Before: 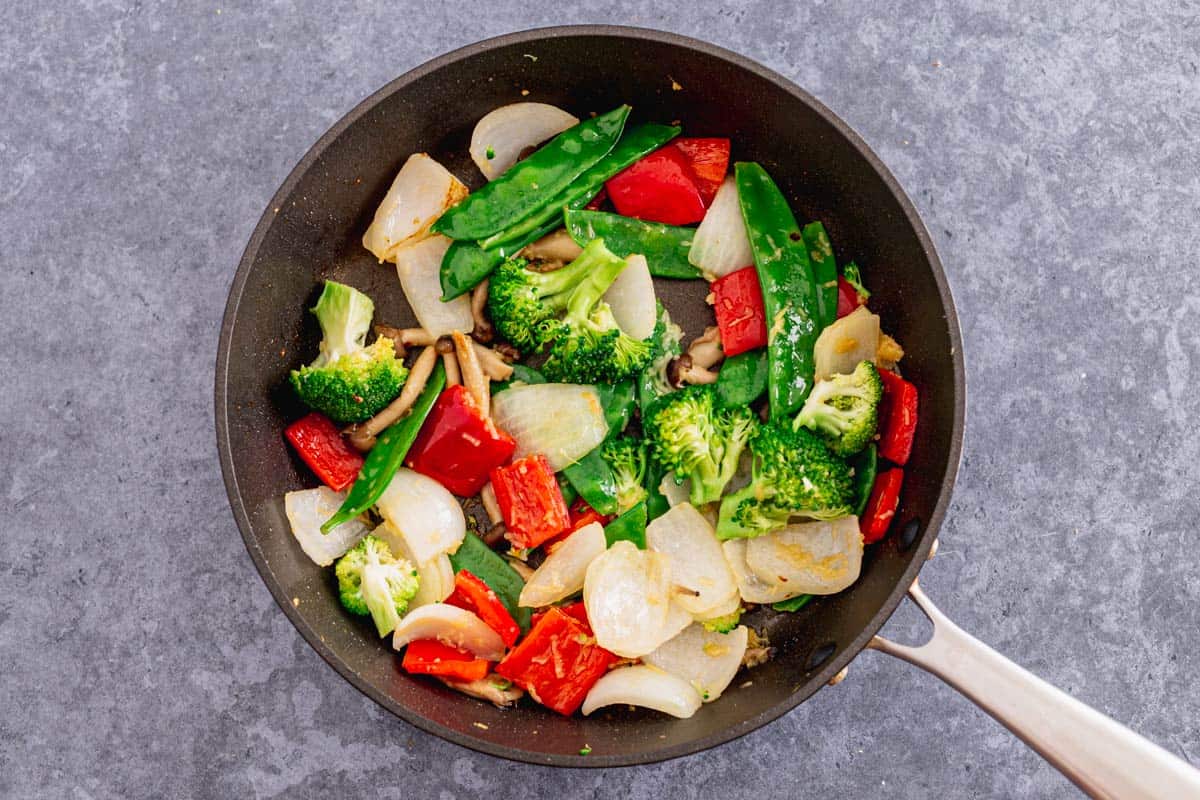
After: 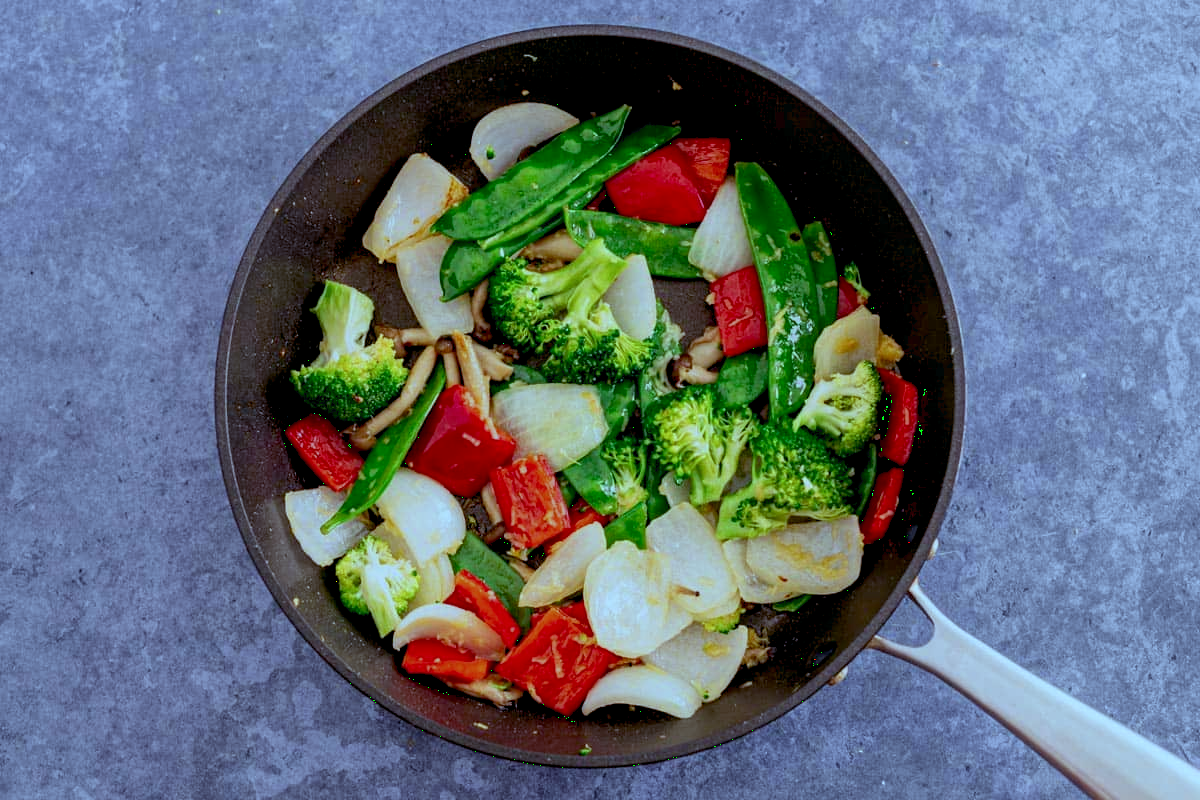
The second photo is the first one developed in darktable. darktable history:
color calibration: output R [0.999, 0.026, -0.11, 0], output G [-0.019, 1.037, -0.099, 0], output B [0.022, -0.023, 0.902, 0], illuminant custom, x 0.367, y 0.392, temperature 4437.75 K, clip negative RGB from gamut false
color balance: mode lift, gamma, gain (sRGB), lift [0.997, 0.979, 1.021, 1.011], gamma [1, 1.084, 0.916, 0.998], gain [1, 0.87, 1.13, 1.101], contrast 4.55%, contrast fulcrum 38.24%, output saturation 104.09%
exposure: black level correction 0.011, exposure -0.478 EV, compensate highlight preservation false
